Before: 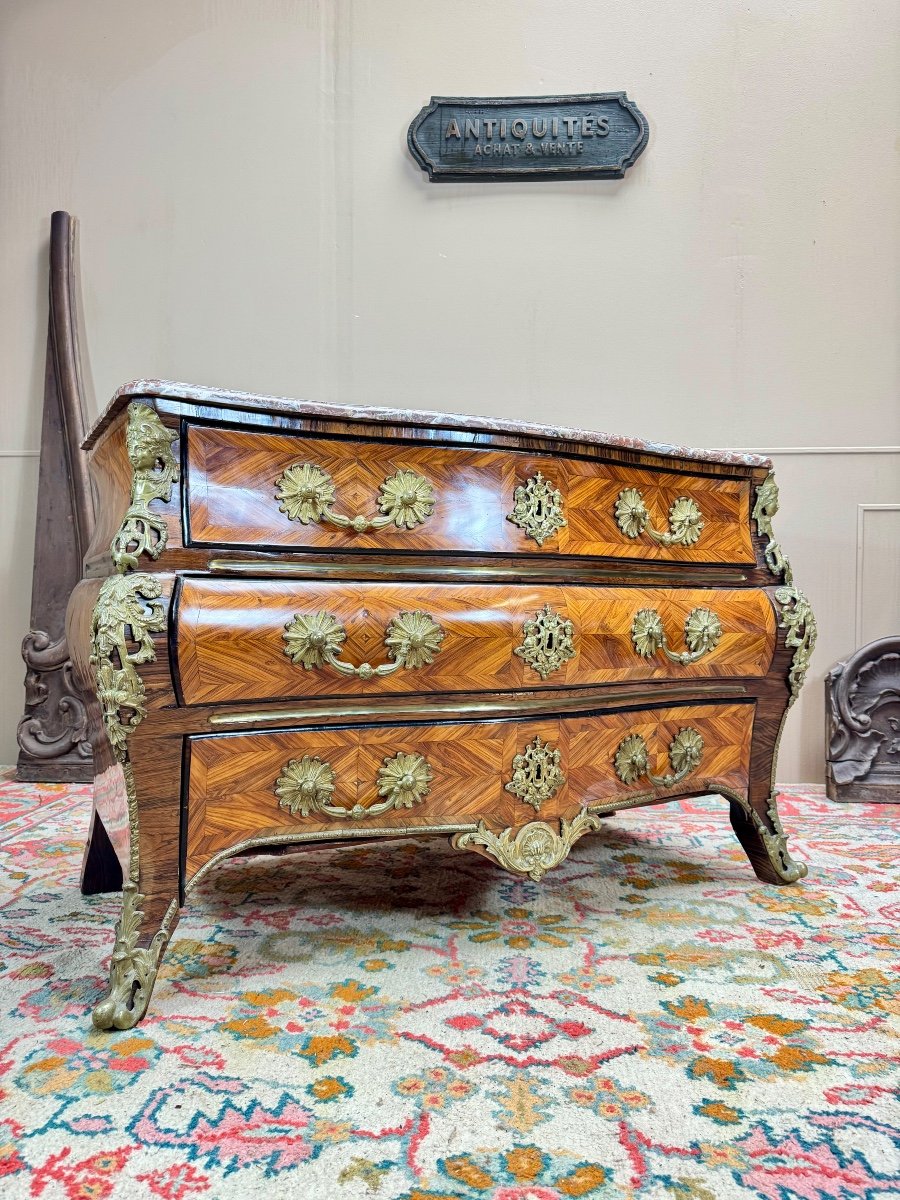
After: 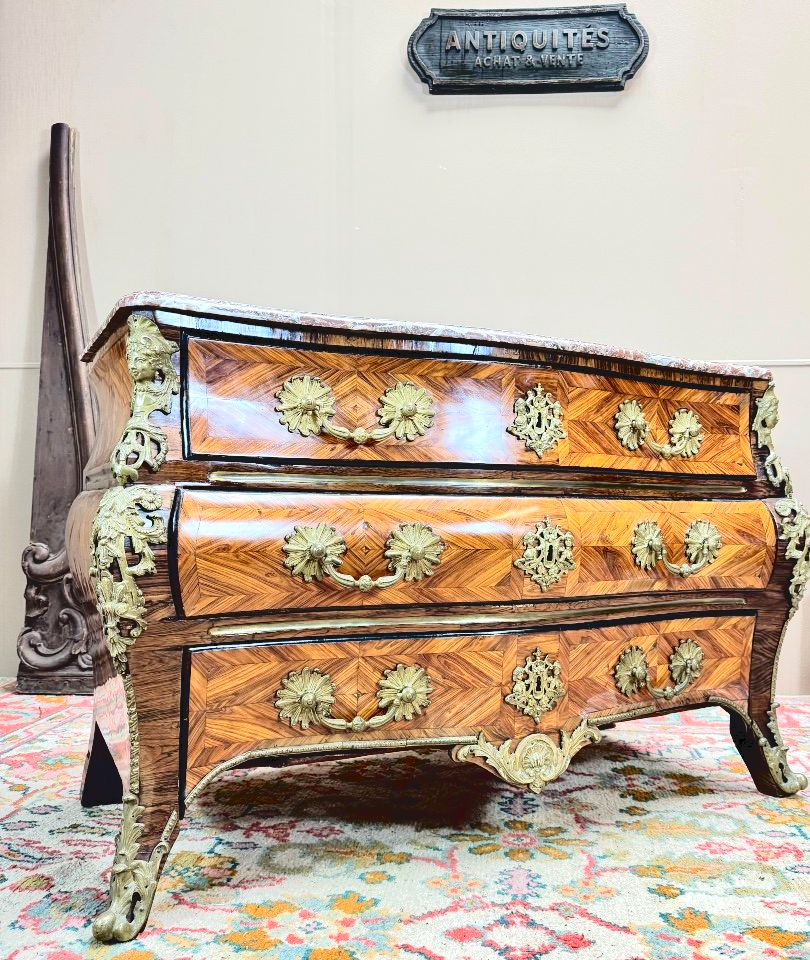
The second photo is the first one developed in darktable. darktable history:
crop: top 7.405%, right 9.78%, bottom 11.904%
exposure: exposure 0.203 EV, compensate exposure bias true, compensate highlight preservation false
tone curve: curves: ch0 [(0, 0) (0.003, 0.075) (0.011, 0.079) (0.025, 0.079) (0.044, 0.082) (0.069, 0.085) (0.1, 0.089) (0.136, 0.096) (0.177, 0.105) (0.224, 0.14) (0.277, 0.202) (0.335, 0.304) (0.399, 0.417) (0.468, 0.521) (0.543, 0.636) (0.623, 0.726) (0.709, 0.801) (0.801, 0.878) (0.898, 0.927) (1, 1)], color space Lab, independent channels, preserve colors none
